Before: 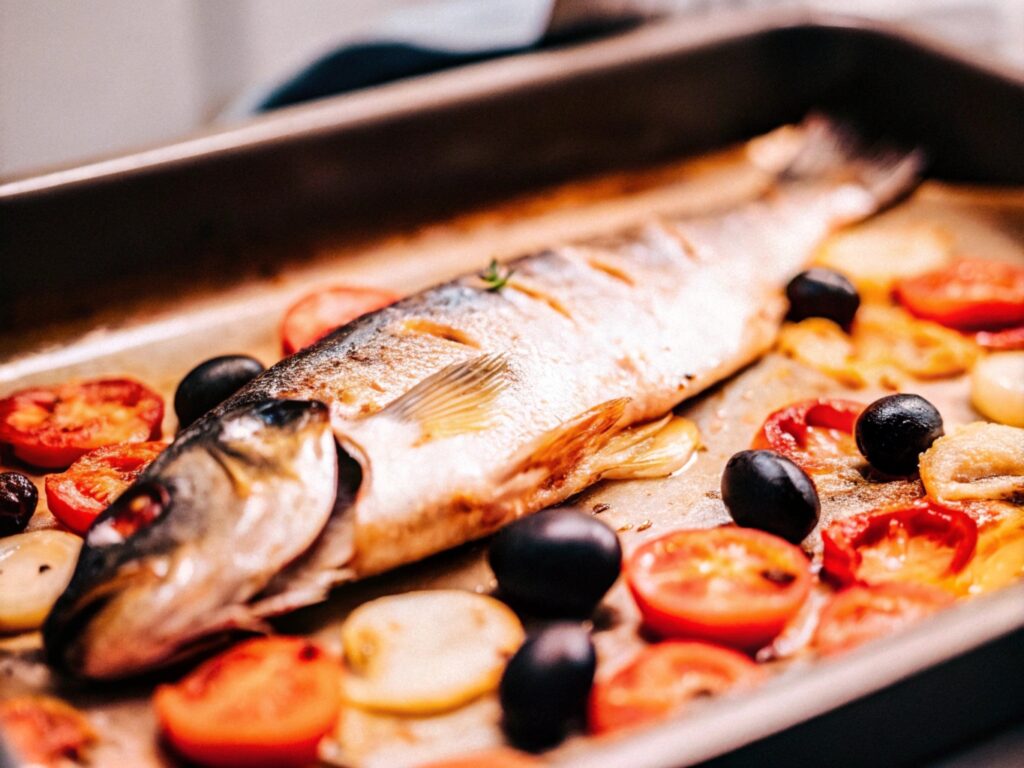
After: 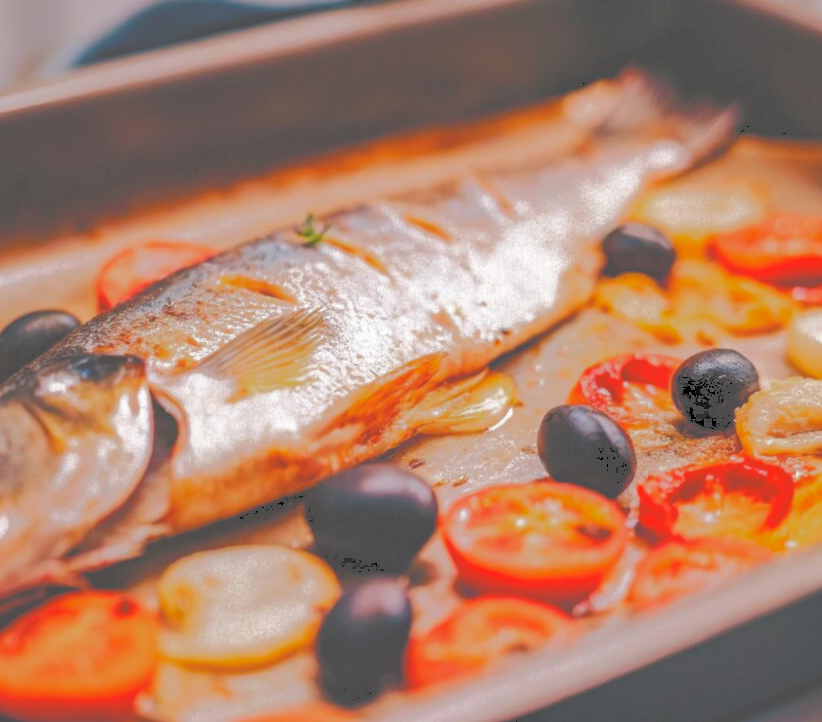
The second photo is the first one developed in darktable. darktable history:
tone curve: curves: ch0 [(0, 0) (0.003, 0.322) (0.011, 0.327) (0.025, 0.345) (0.044, 0.365) (0.069, 0.378) (0.1, 0.391) (0.136, 0.403) (0.177, 0.412) (0.224, 0.429) (0.277, 0.448) (0.335, 0.474) (0.399, 0.503) (0.468, 0.537) (0.543, 0.57) (0.623, 0.61) (0.709, 0.653) (0.801, 0.699) (0.898, 0.75) (1, 1)], color space Lab, independent channels, preserve colors none
crop and rotate: left 17.97%, top 5.862%, right 1.669%
